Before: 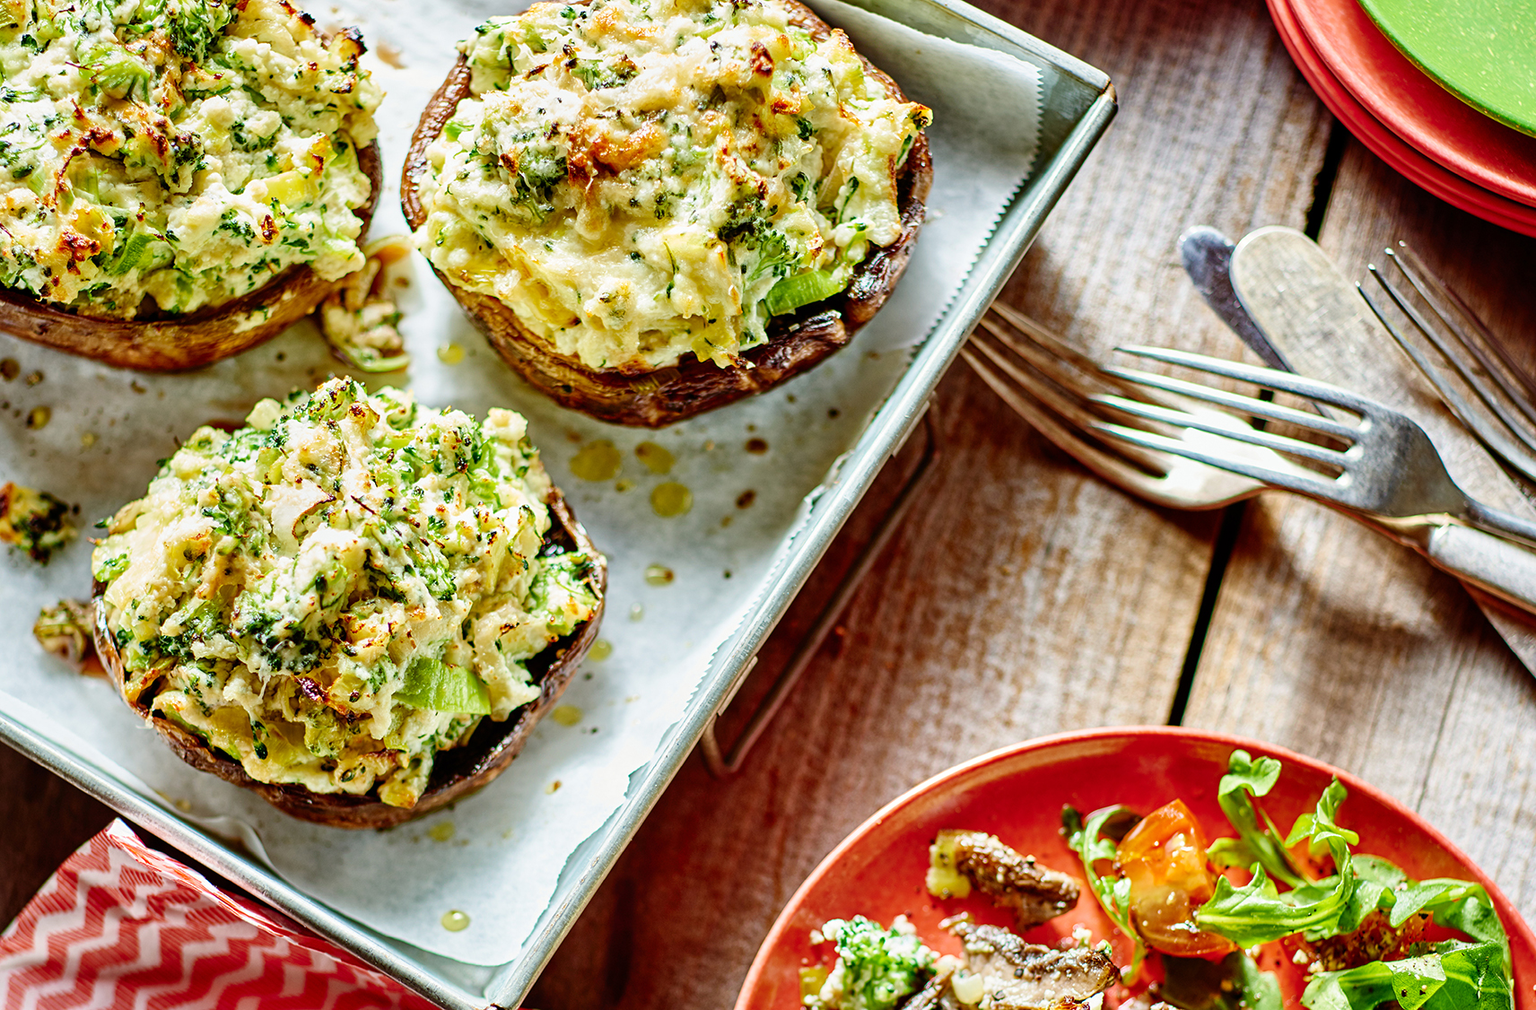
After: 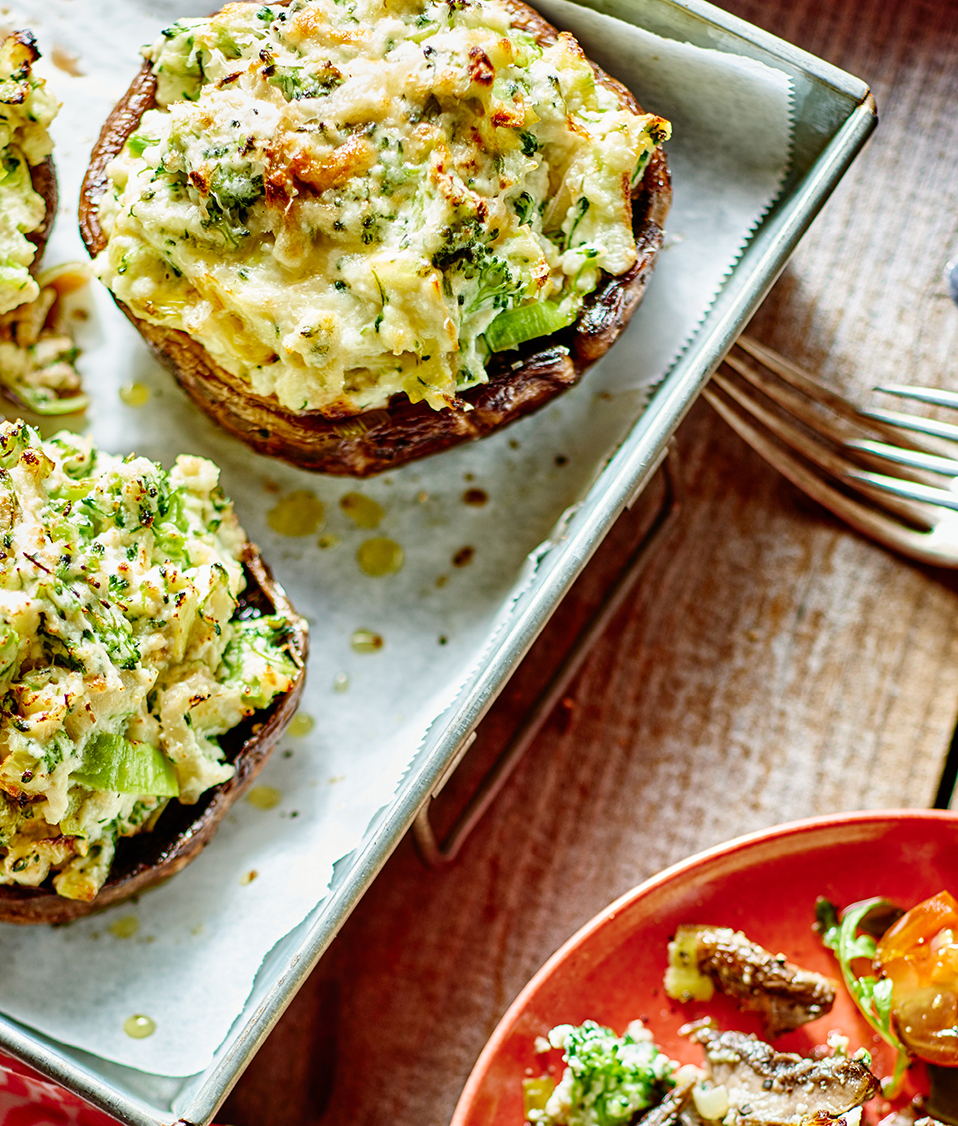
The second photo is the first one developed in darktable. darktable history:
crop: left 21.513%, right 22.51%
